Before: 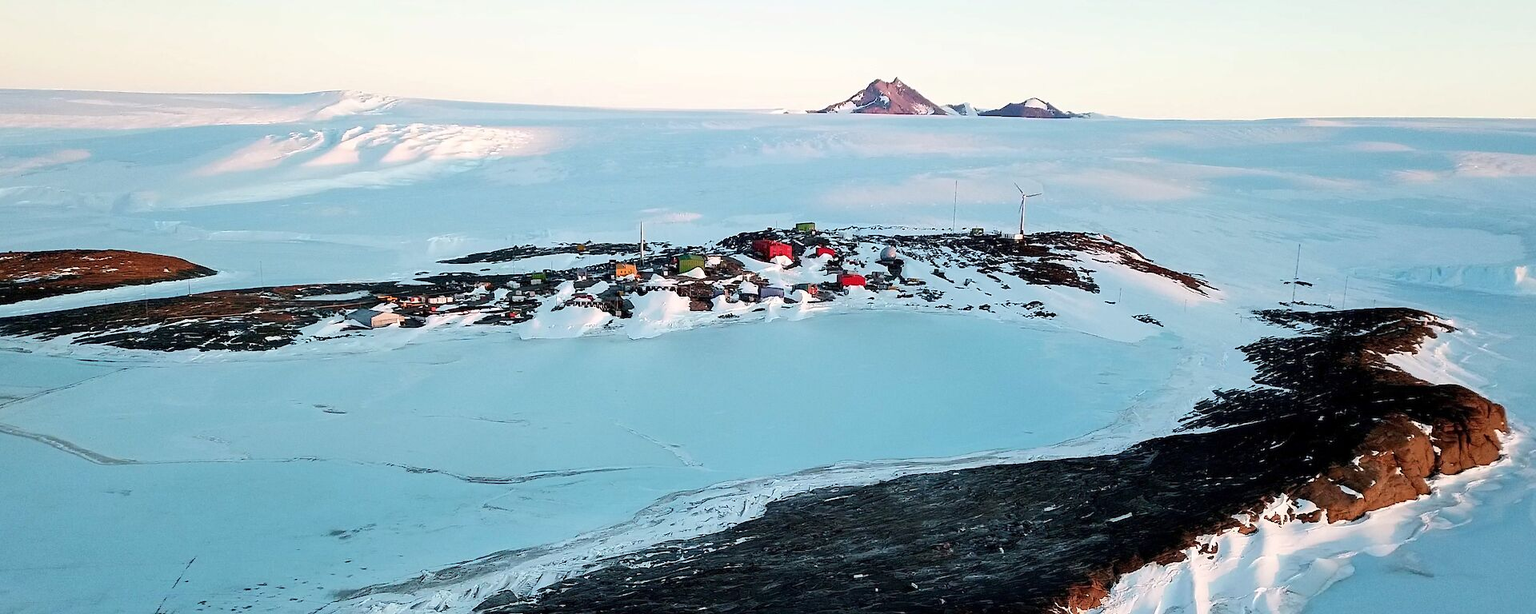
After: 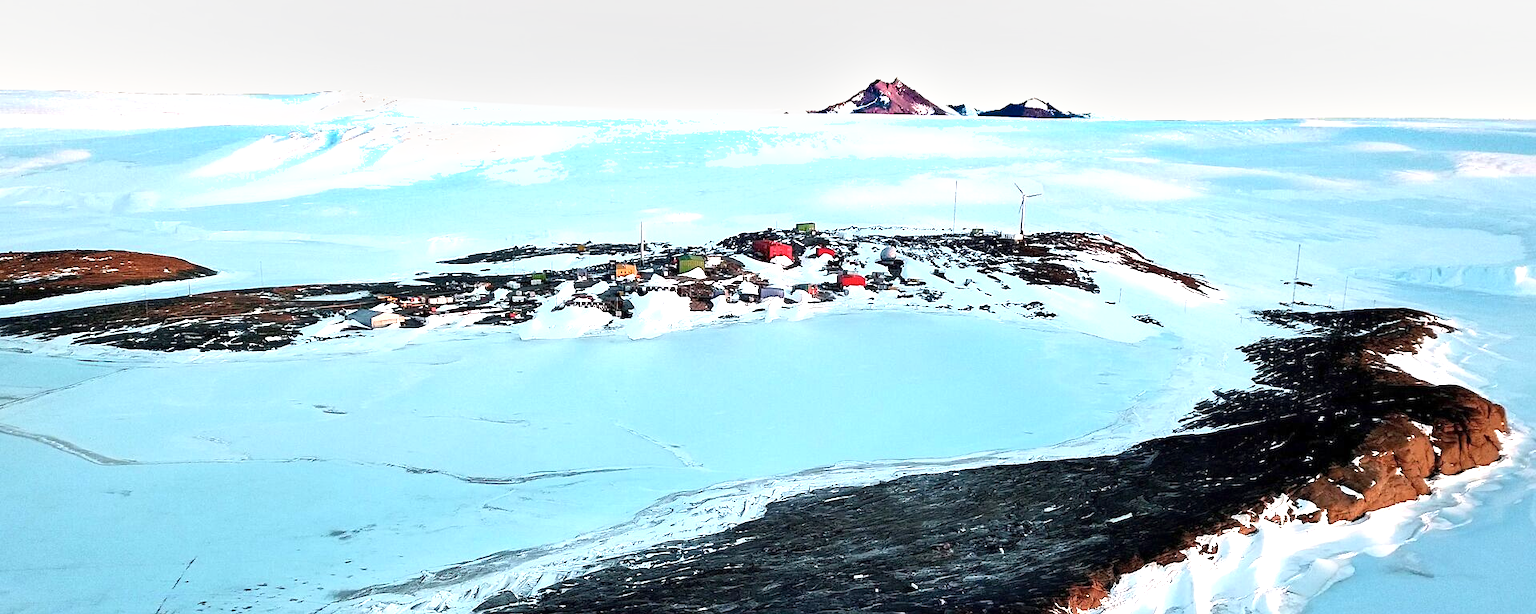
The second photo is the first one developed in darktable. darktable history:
exposure: exposure 0.6 EV, compensate highlight preservation false
shadows and highlights: radius 44.78, white point adjustment 6.64, compress 79.65%, highlights color adjustment 78.42%, soften with gaussian
